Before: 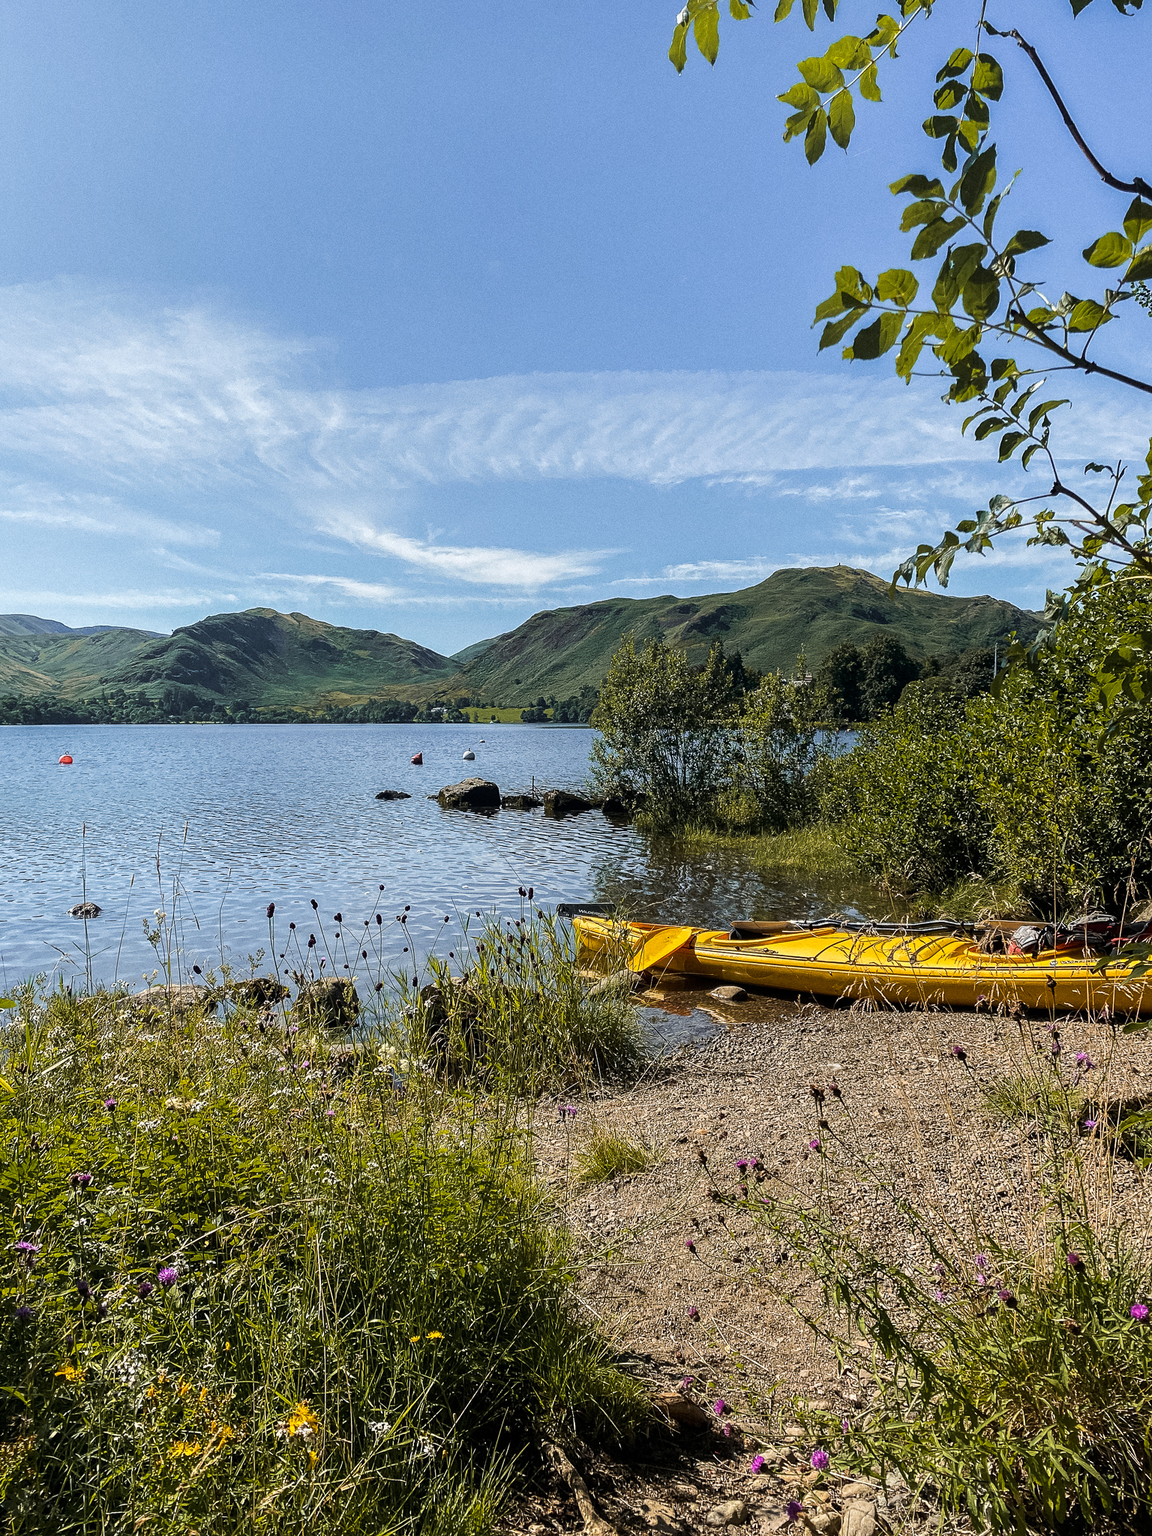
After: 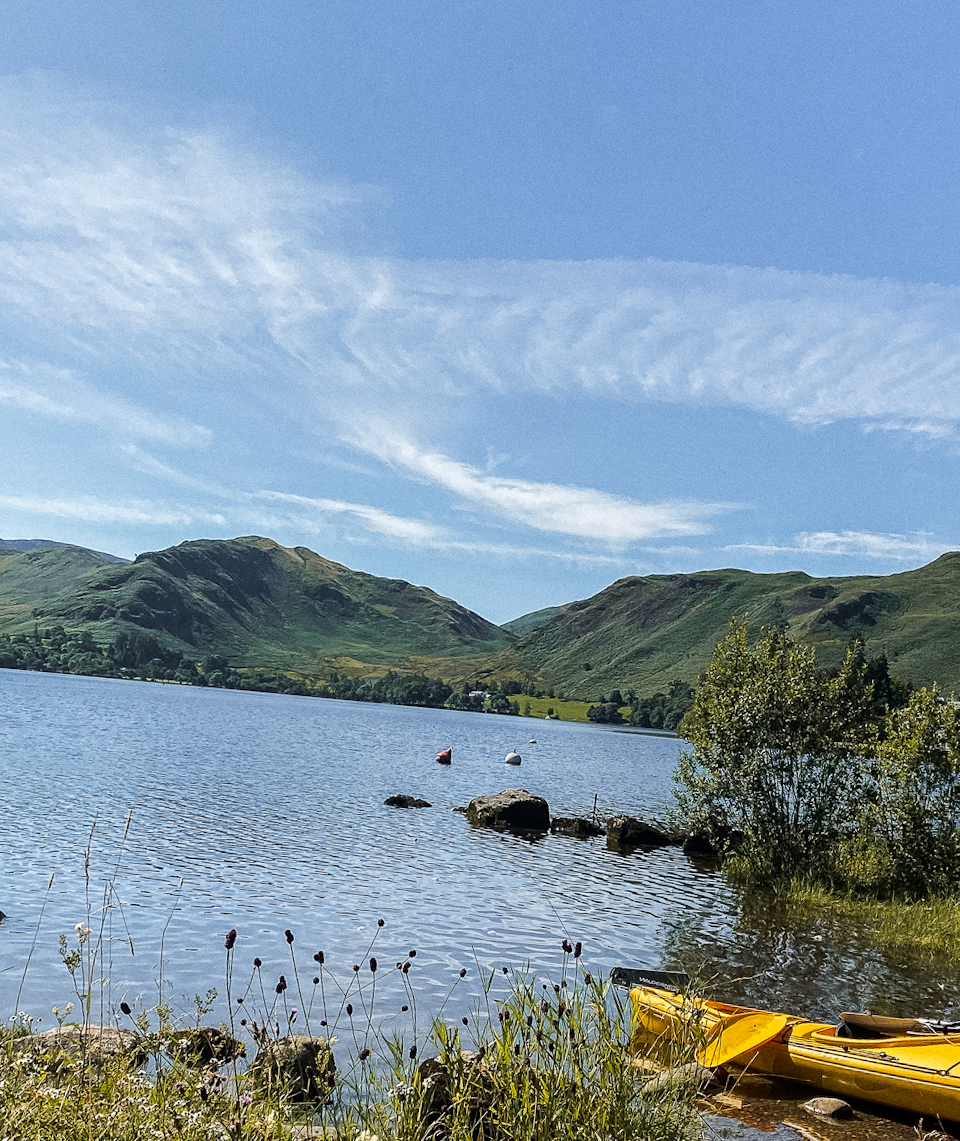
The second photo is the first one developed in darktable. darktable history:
crop and rotate: angle -5.48°, left 2.199%, top 6.76%, right 27.597%, bottom 30.651%
